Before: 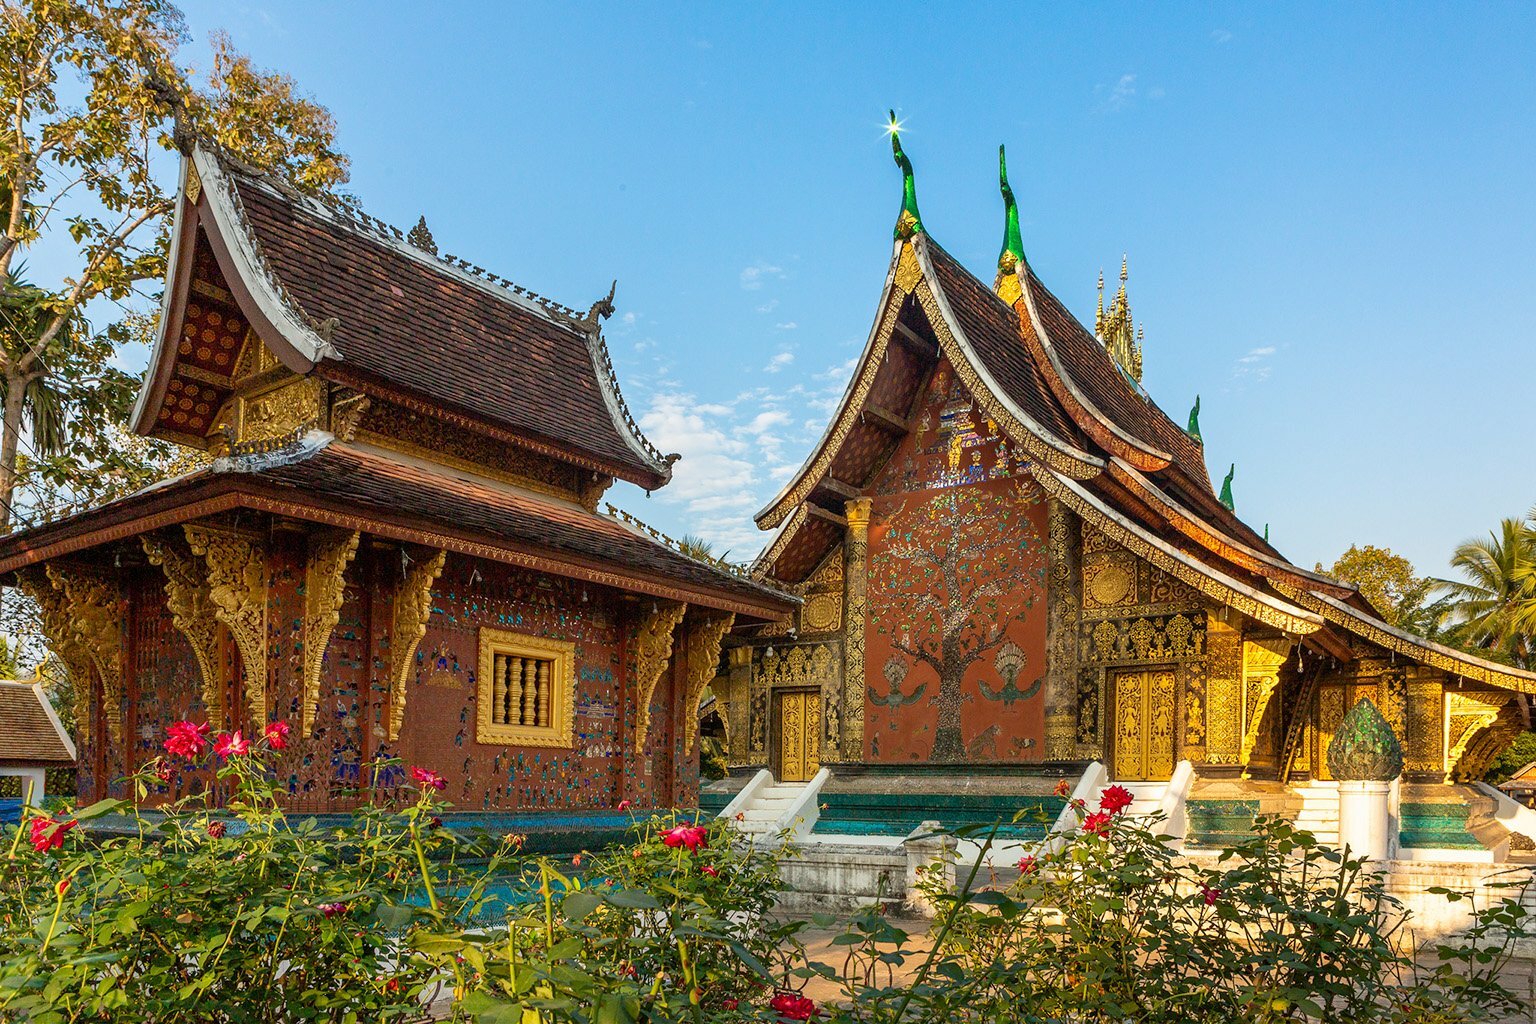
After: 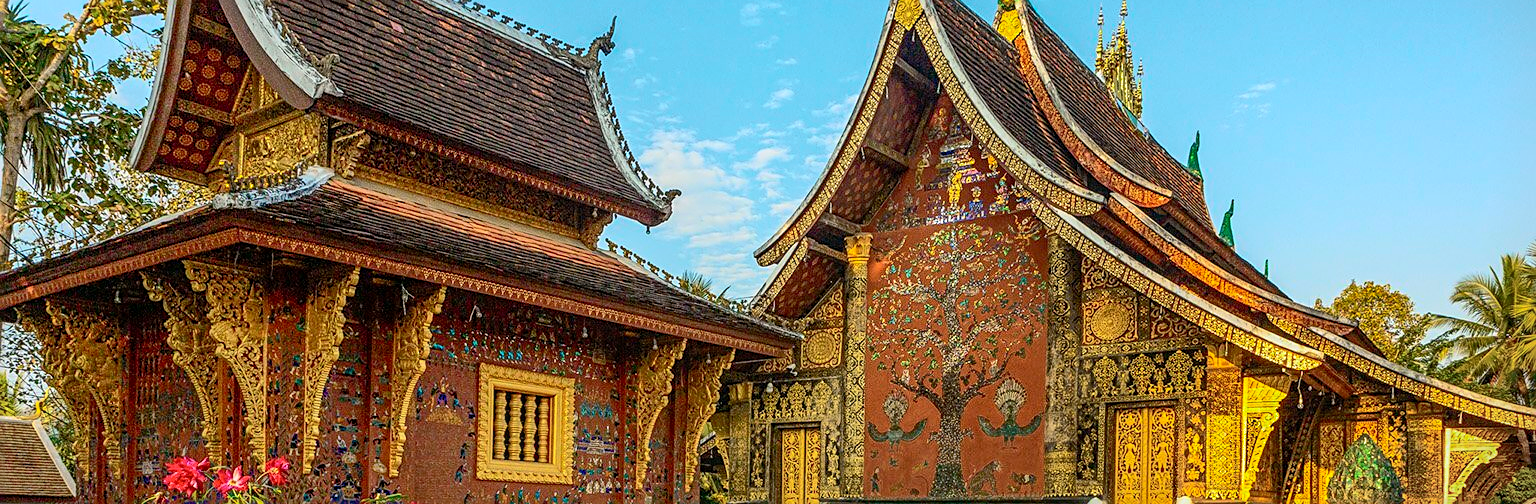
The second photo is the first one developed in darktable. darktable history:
crop and rotate: top 25.844%, bottom 24.917%
sharpen: on, module defaults
local contrast: on, module defaults
tone curve: curves: ch0 [(0, 0) (0.114, 0.083) (0.303, 0.285) (0.447, 0.51) (0.602, 0.697) (0.772, 0.866) (0.999, 0.978)]; ch1 [(0, 0) (0.389, 0.352) (0.458, 0.433) (0.486, 0.474) (0.509, 0.505) (0.535, 0.528) (0.57, 0.579) (0.696, 0.706) (1, 1)]; ch2 [(0, 0) (0.369, 0.388) (0.449, 0.431) (0.501, 0.5) (0.528, 0.527) (0.589, 0.608) (0.697, 0.721) (1, 1)], color space Lab, independent channels, preserve colors none
contrast equalizer: octaves 7, y [[0.5, 0.5, 0.472, 0.5, 0.5, 0.5], [0.5 ×6], [0.5 ×6], [0 ×6], [0 ×6]]
shadows and highlights: on, module defaults
vignetting: fall-off start 99.22%, center (-0.053, -0.352), width/height ratio 1.321
